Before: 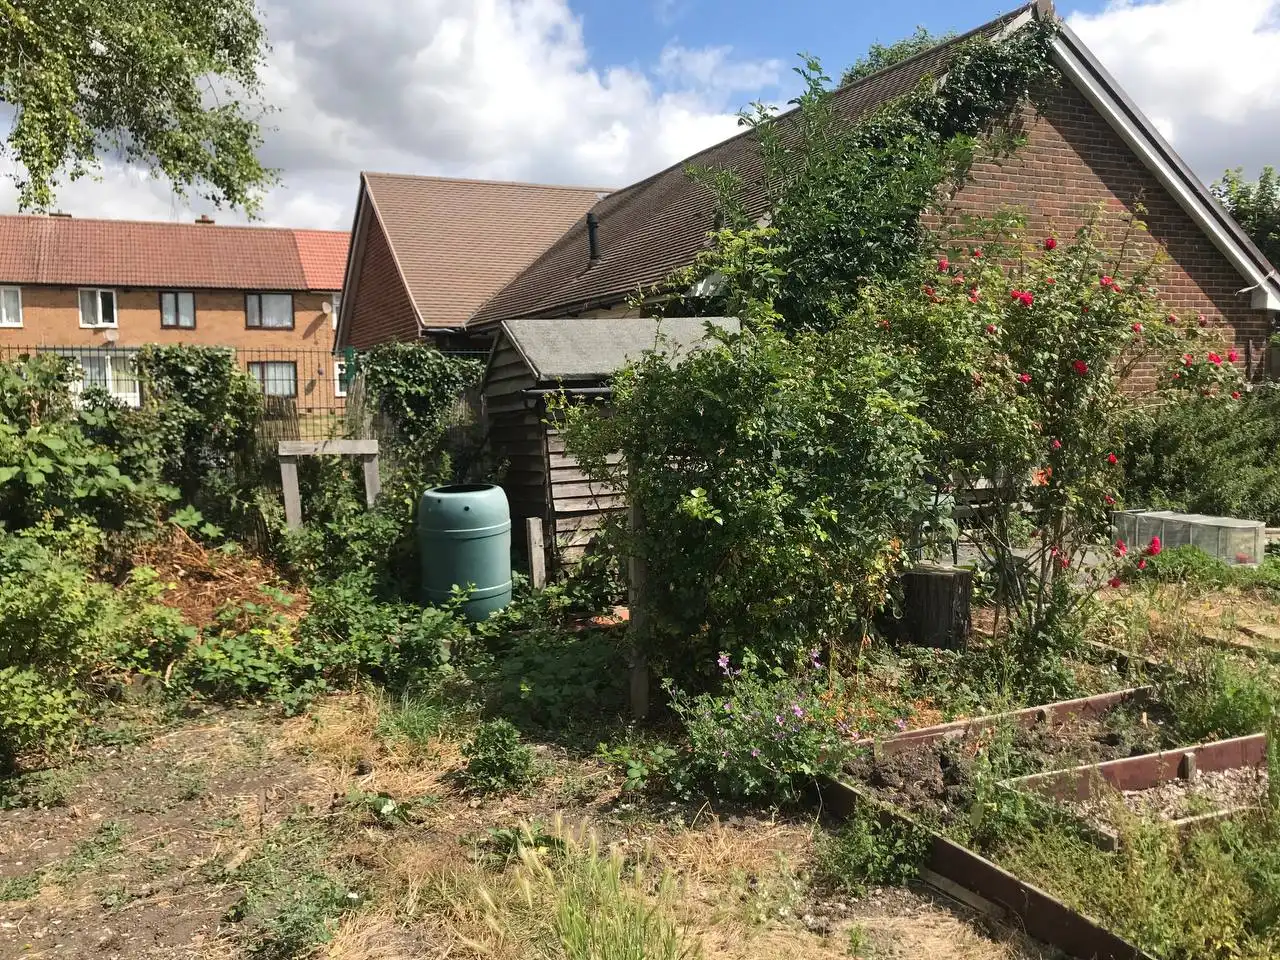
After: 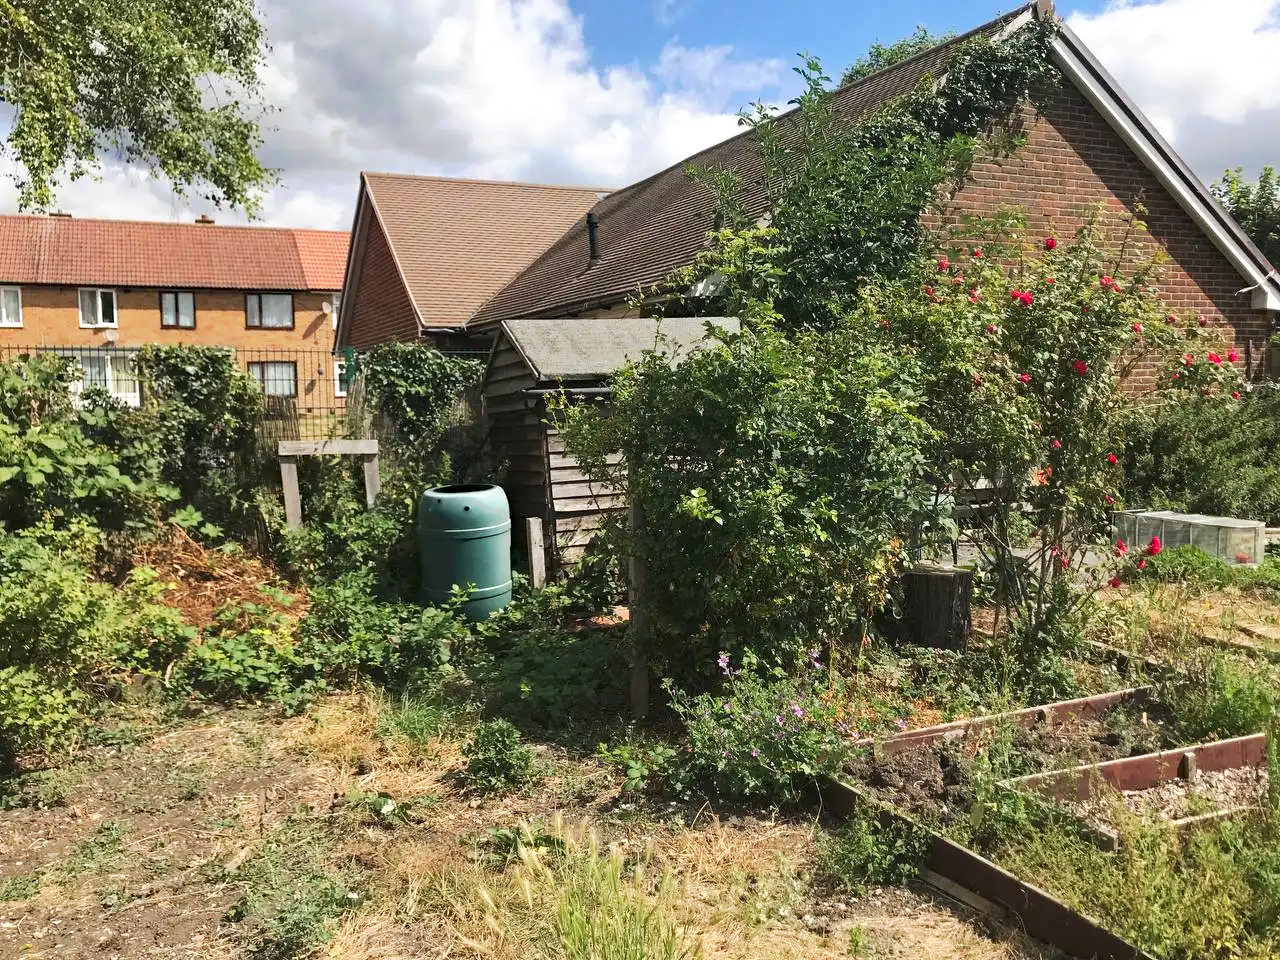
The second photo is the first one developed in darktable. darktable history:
tone curve: curves: ch0 [(0, 0) (0.003, 0.024) (0.011, 0.029) (0.025, 0.044) (0.044, 0.072) (0.069, 0.104) (0.1, 0.131) (0.136, 0.159) (0.177, 0.191) (0.224, 0.245) (0.277, 0.298) (0.335, 0.354) (0.399, 0.428) (0.468, 0.503) (0.543, 0.596) (0.623, 0.684) (0.709, 0.781) (0.801, 0.843) (0.898, 0.946) (1, 1)], preserve colors none
haze removal: strength 0.29, distance 0.25, compatibility mode true, adaptive false
